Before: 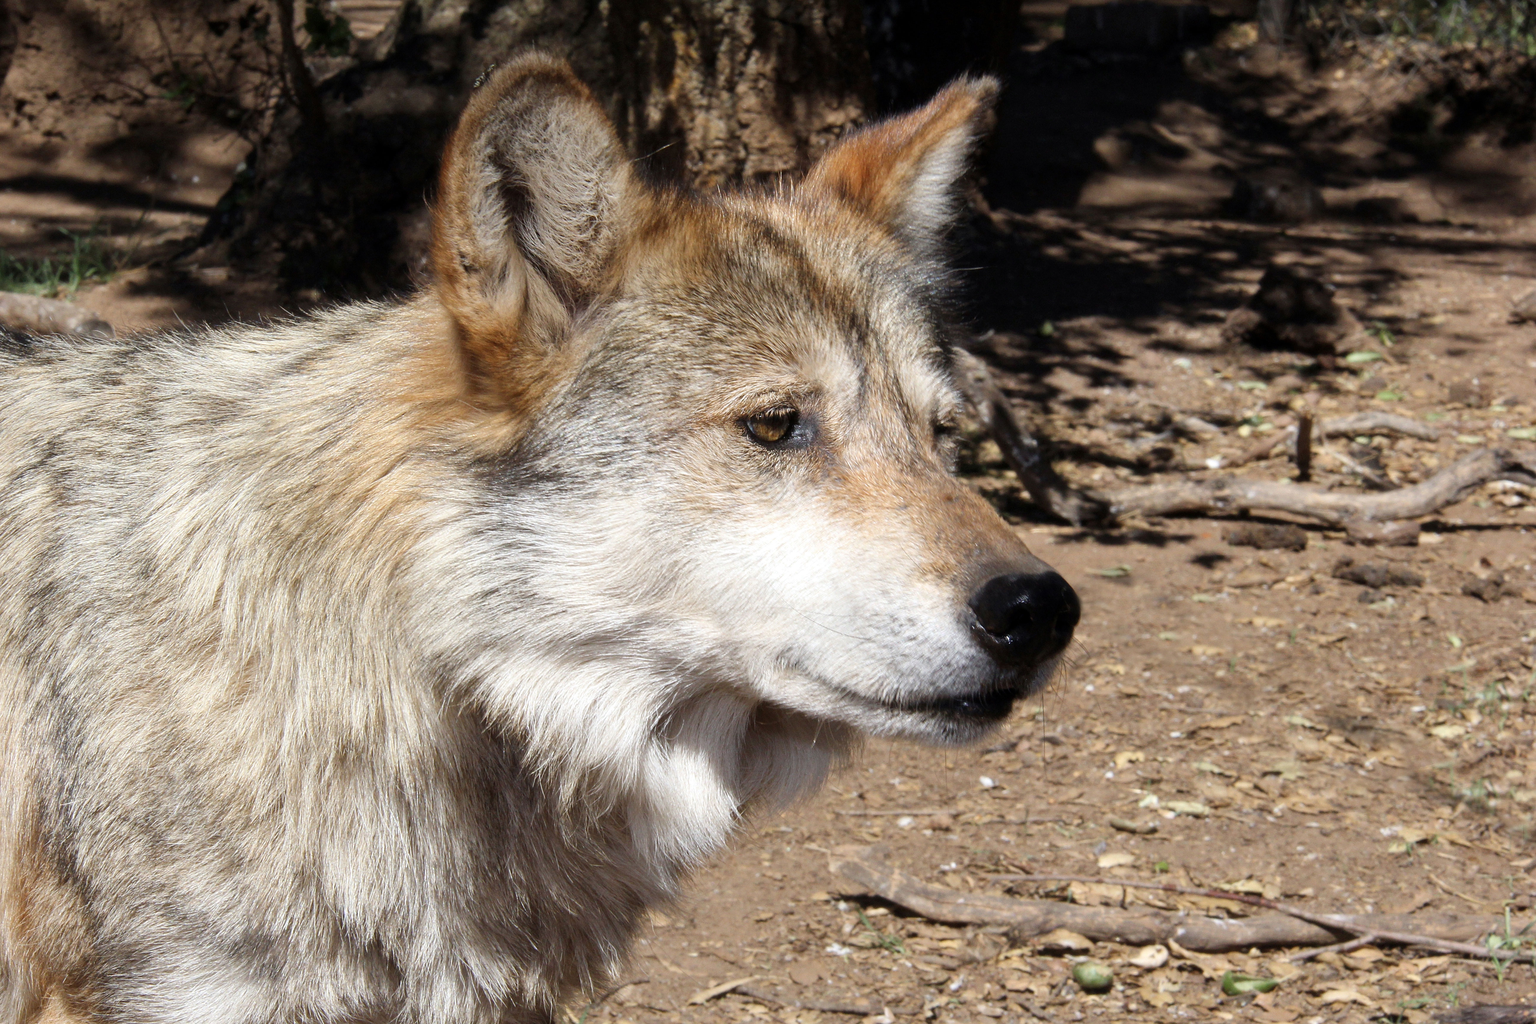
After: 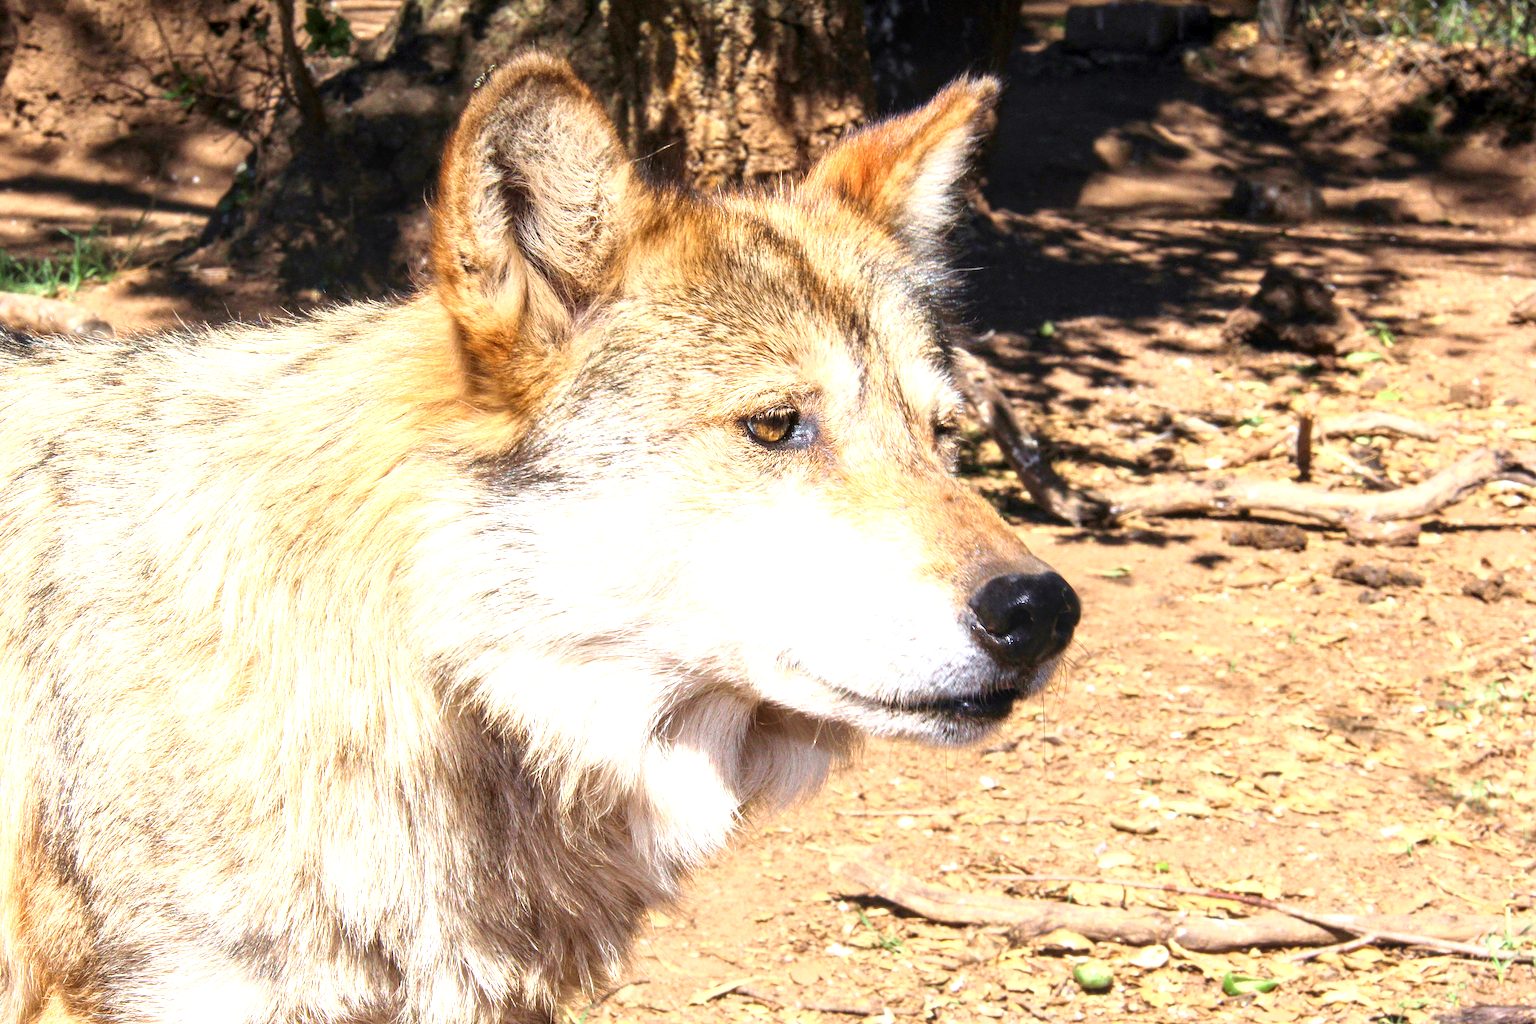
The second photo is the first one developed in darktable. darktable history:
color balance rgb: global vibrance 20%
local contrast: on, module defaults
exposure: black level correction 0, exposure 1.2 EV, compensate exposure bias true, compensate highlight preservation false
tone curve: curves: ch0 [(0, 0) (0.389, 0.458) (0.745, 0.82) (0.849, 0.917) (0.919, 0.969) (1, 1)]; ch1 [(0, 0) (0.437, 0.404) (0.5, 0.5) (0.529, 0.55) (0.58, 0.6) (0.616, 0.649) (1, 1)]; ch2 [(0, 0) (0.442, 0.428) (0.5, 0.5) (0.525, 0.543) (0.585, 0.62) (1, 1)], color space Lab, independent channels, preserve colors none
